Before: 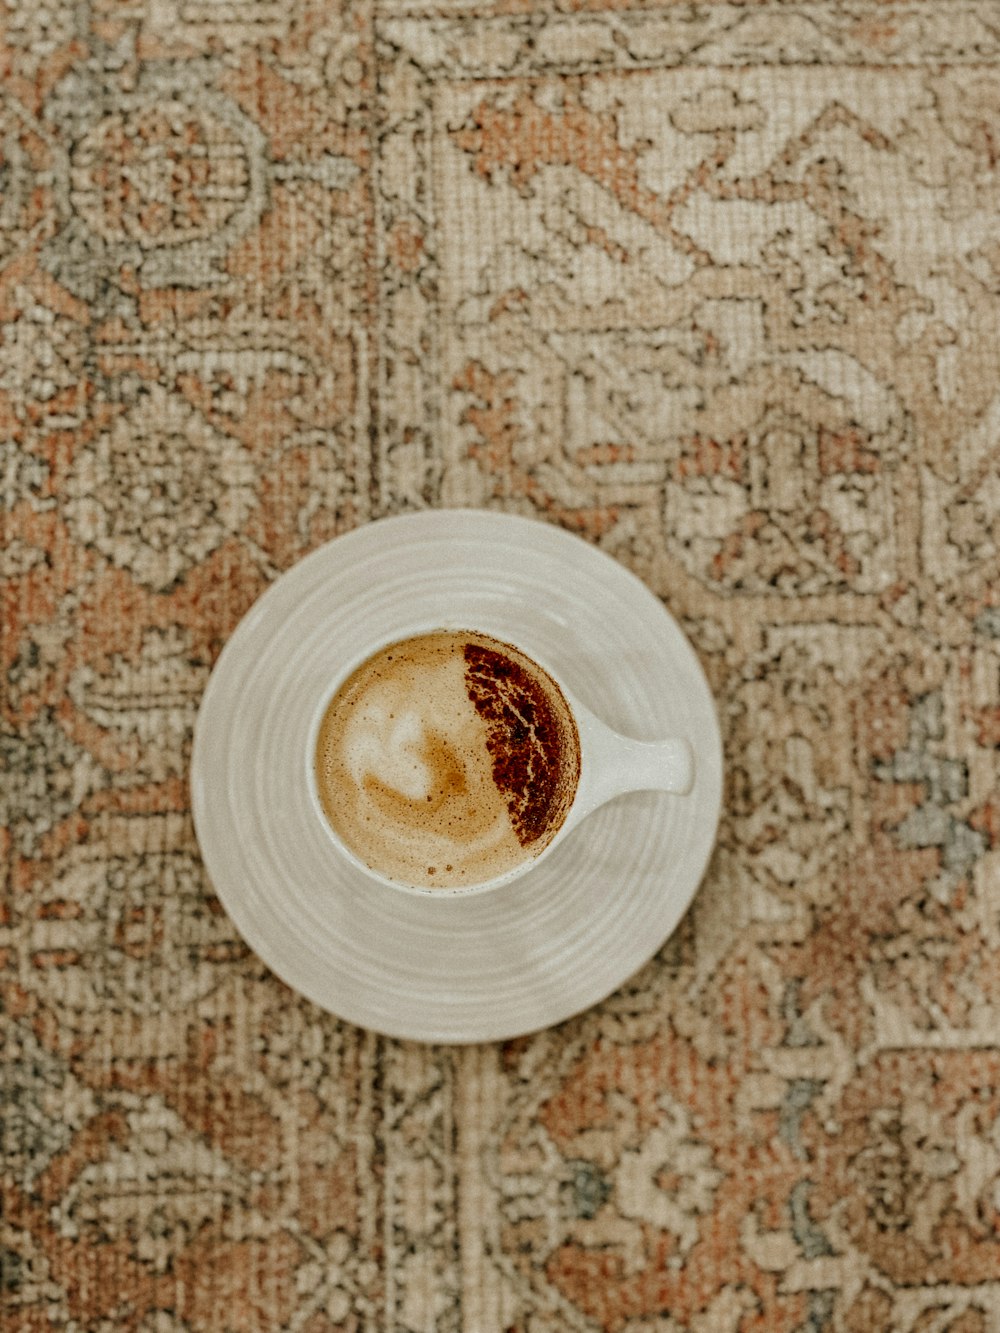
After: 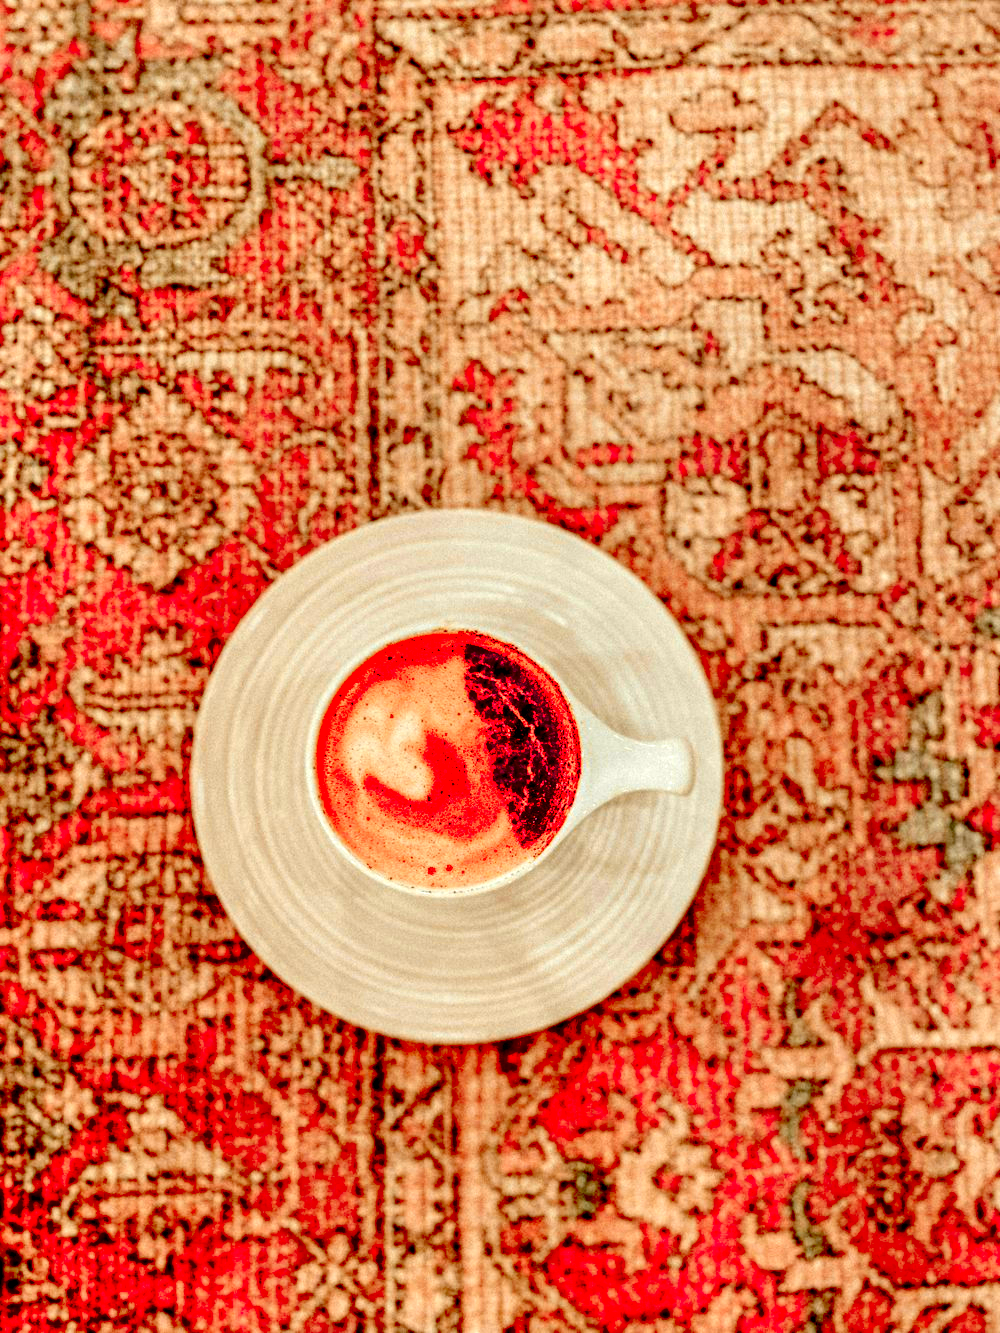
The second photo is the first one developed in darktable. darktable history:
exposure: black level correction 0.047, exposure 0.013 EV, compensate highlight preservation false
contrast brightness saturation: contrast 0.07, brightness 0.18, saturation 0.4
local contrast: highlights 80%, shadows 57%, detail 175%, midtone range 0.602
color zones: curves: ch1 [(0.24, 0.634) (0.75, 0.5)]; ch2 [(0.253, 0.437) (0.745, 0.491)], mix 102.12%
